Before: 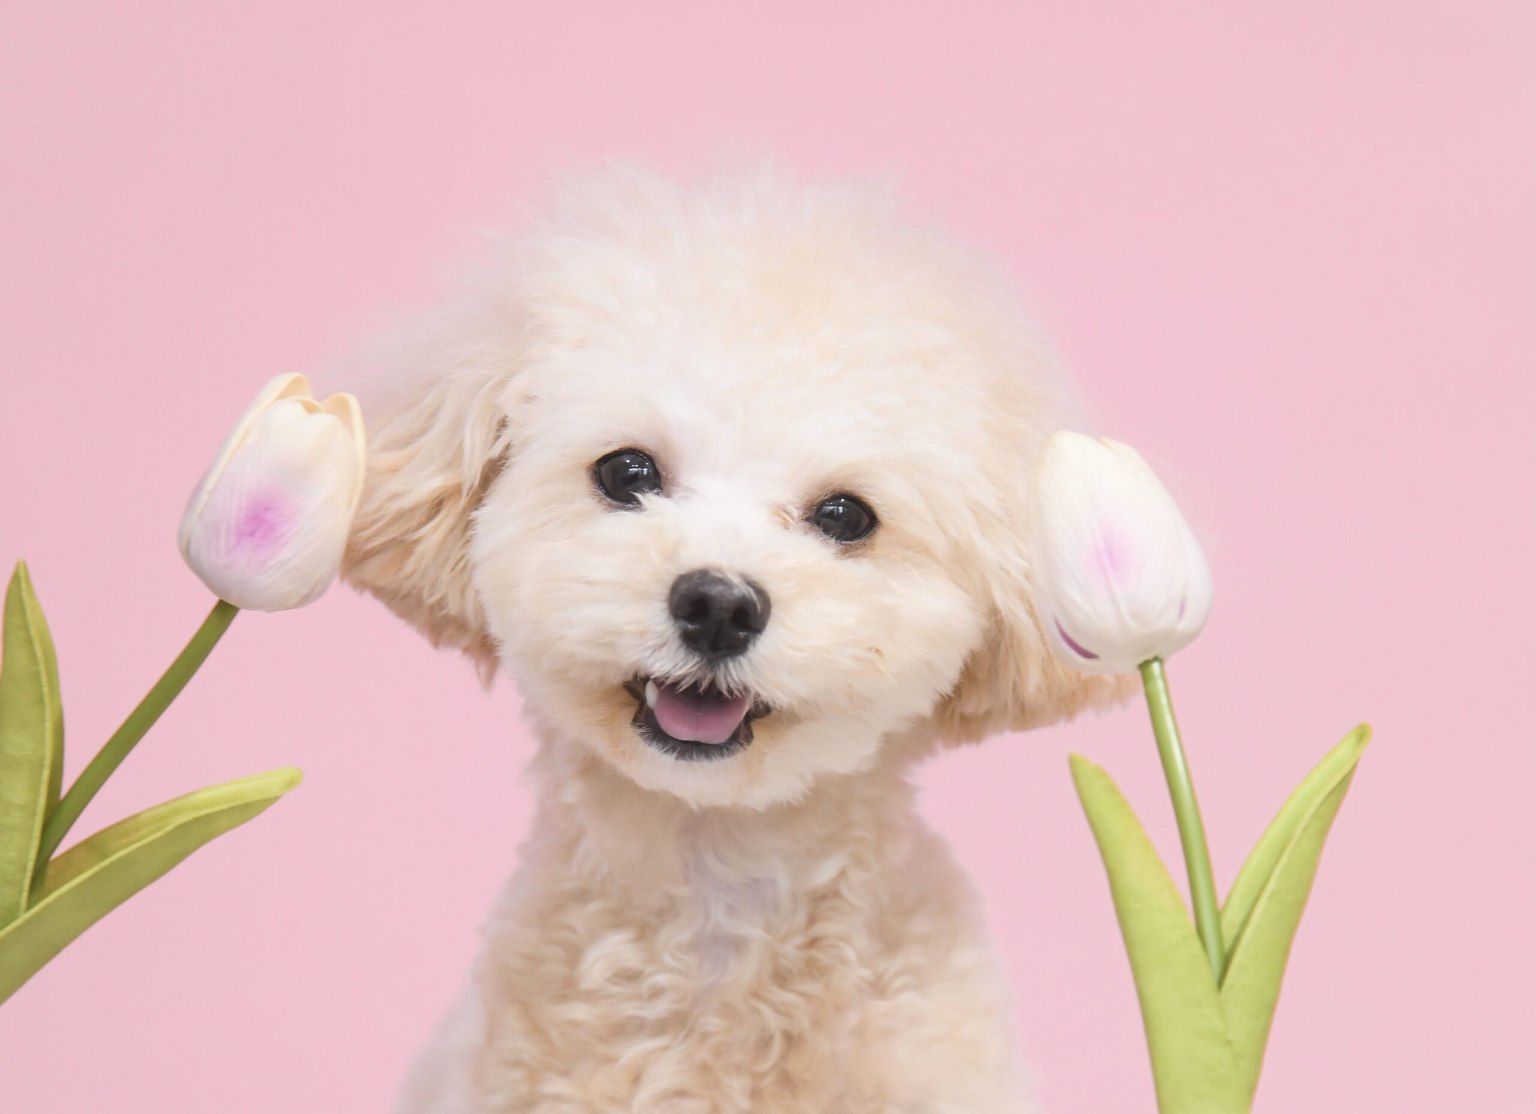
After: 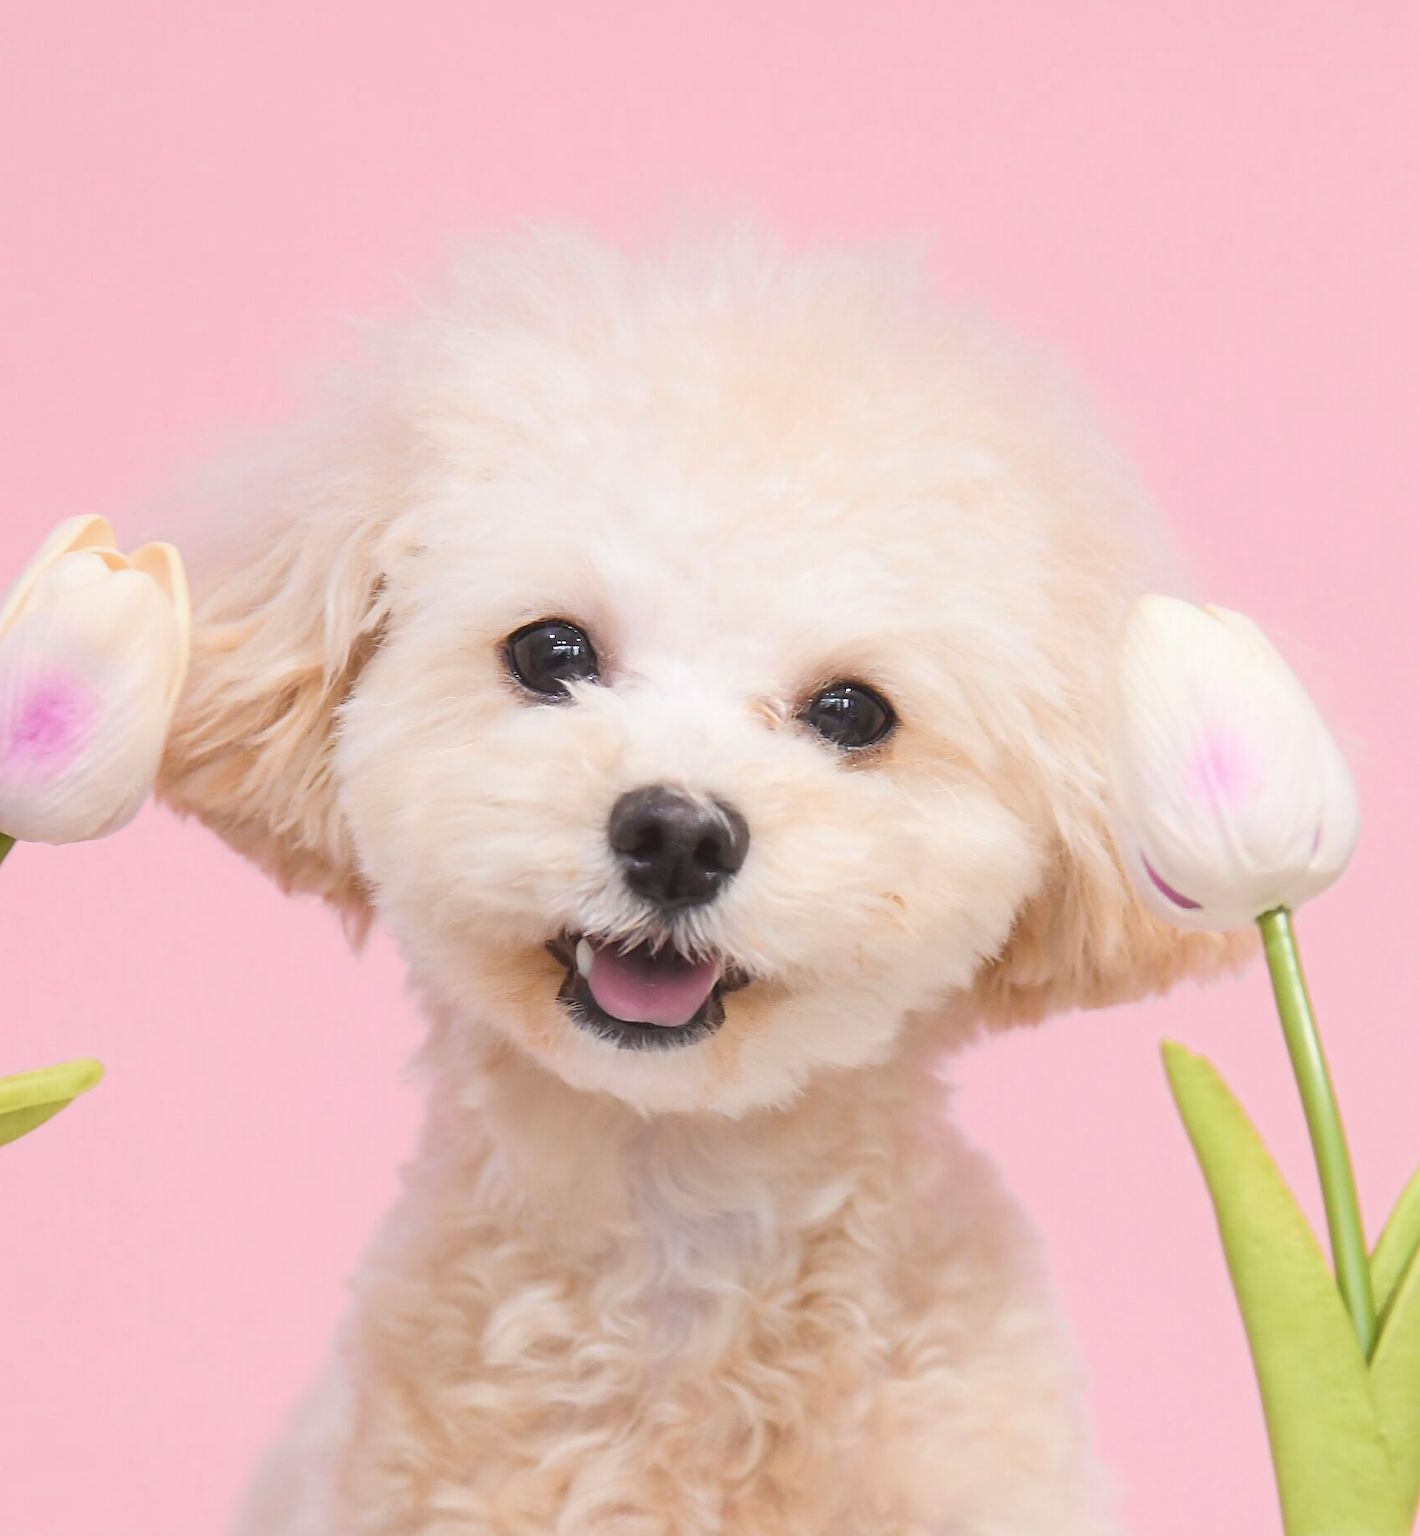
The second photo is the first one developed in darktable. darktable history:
sharpen: on, module defaults
crop and rotate: left 14.85%, right 18.121%
